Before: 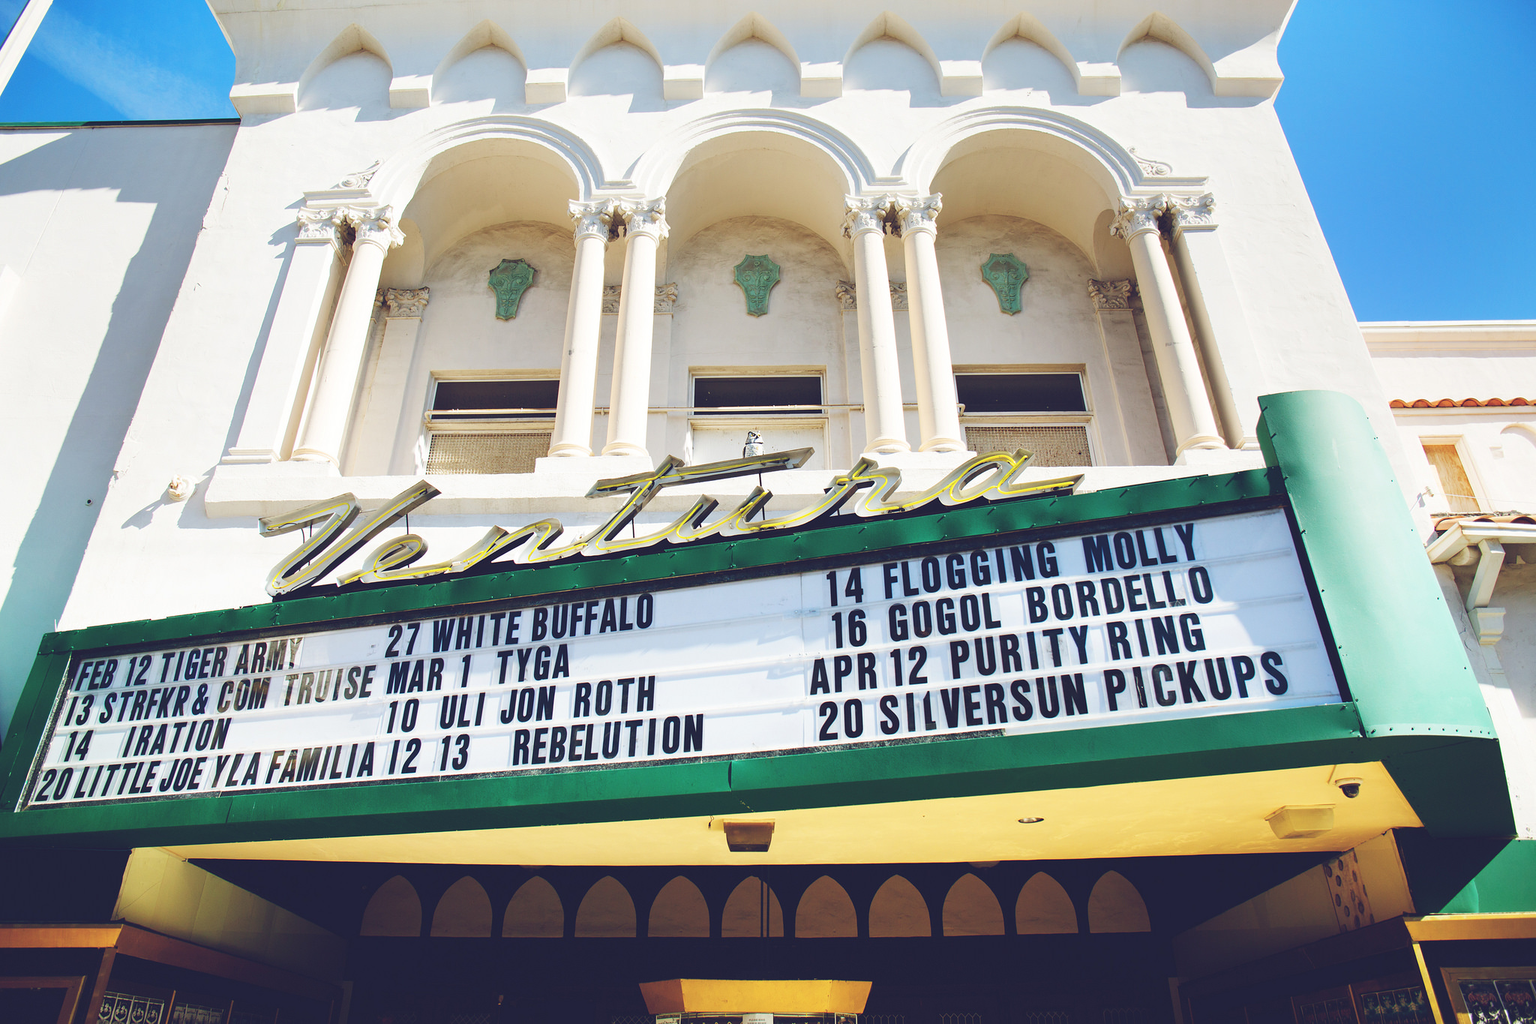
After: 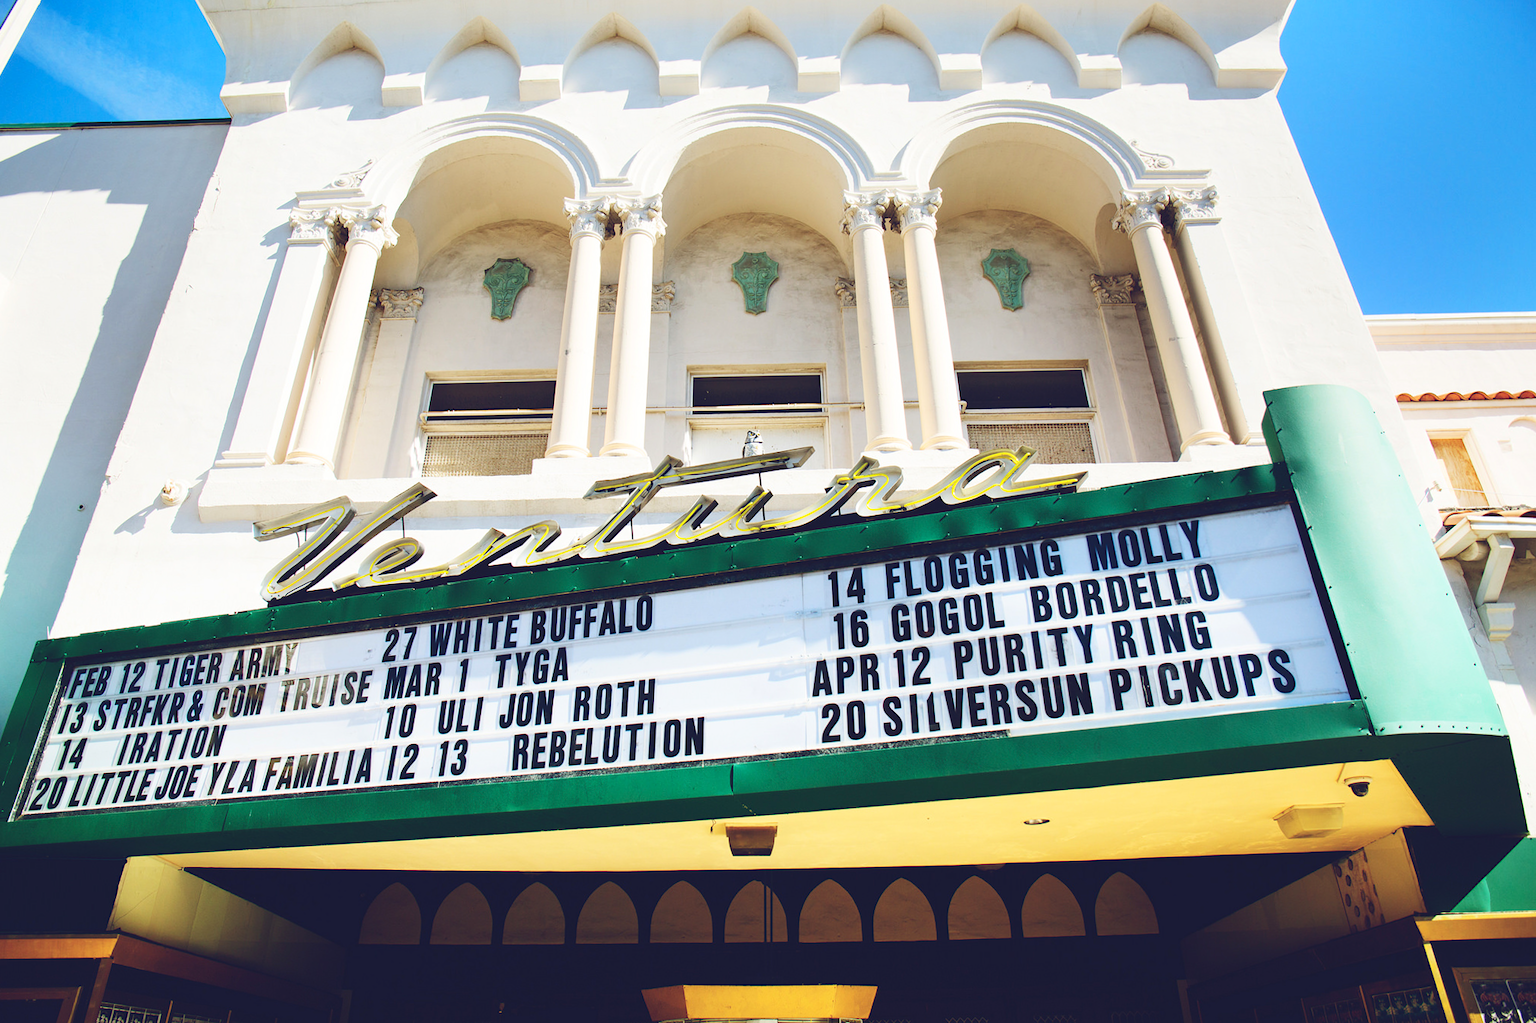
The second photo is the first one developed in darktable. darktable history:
contrast brightness saturation: contrast 0.15, brightness -0.01, saturation 0.1
rotate and perspective: rotation -0.45°, automatic cropping original format, crop left 0.008, crop right 0.992, crop top 0.012, crop bottom 0.988
